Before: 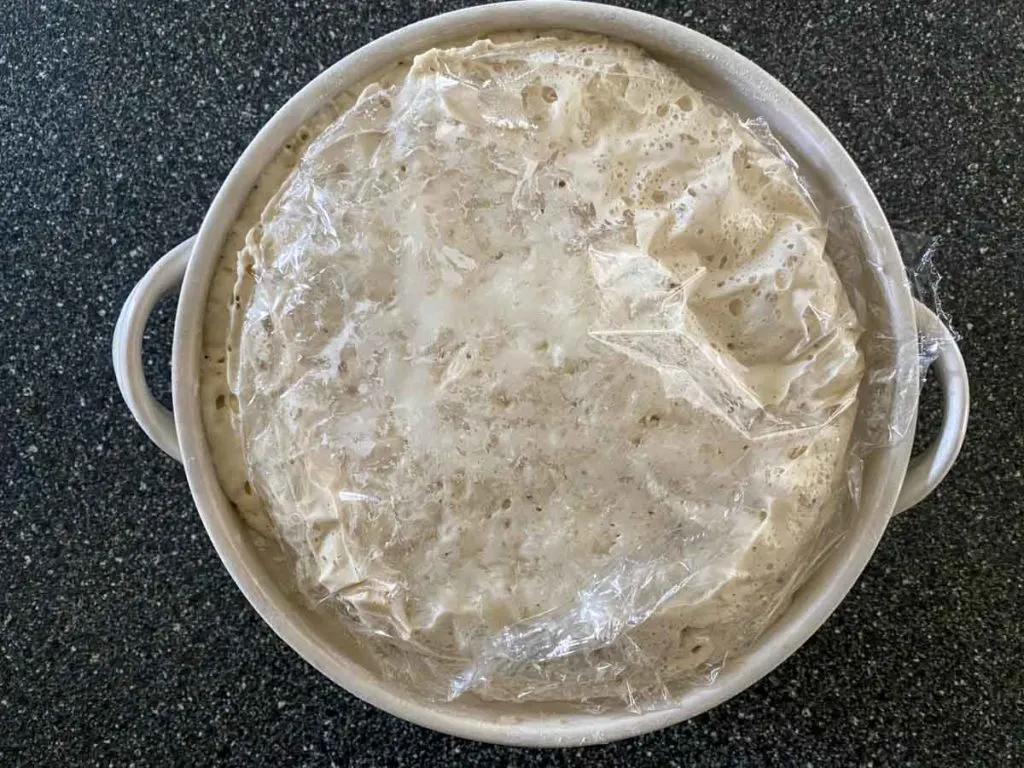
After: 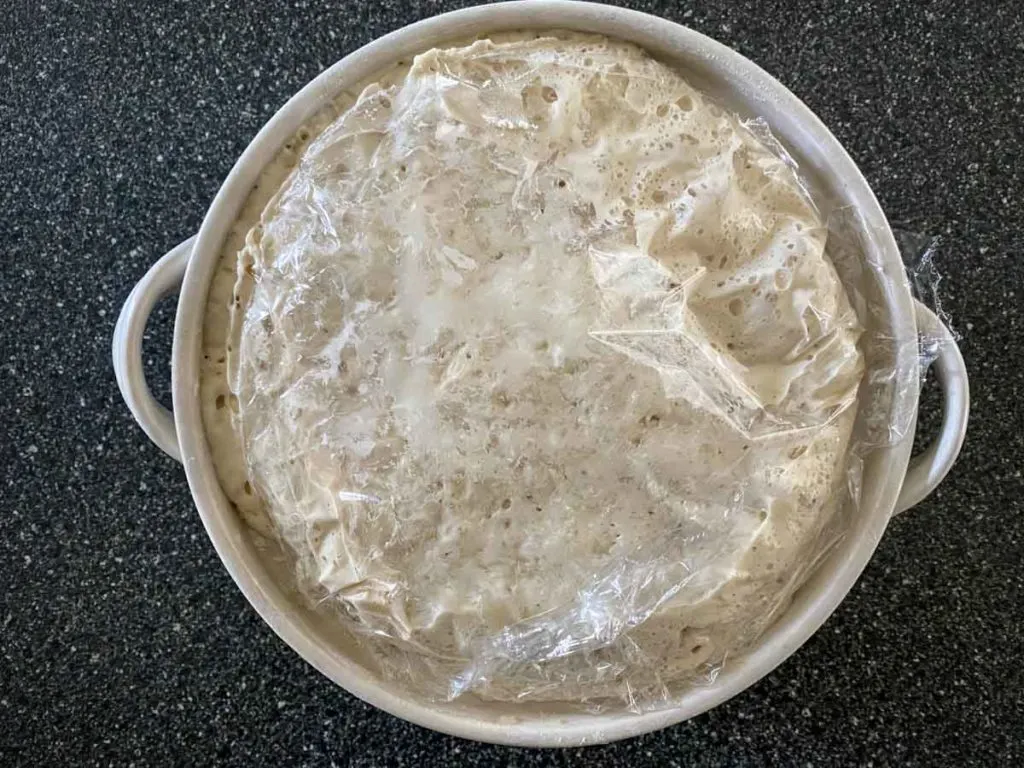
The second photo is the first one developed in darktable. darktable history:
vignetting: unbound false
shadows and highlights: radius 337.17, shadows 29.01, soften with gaussian
